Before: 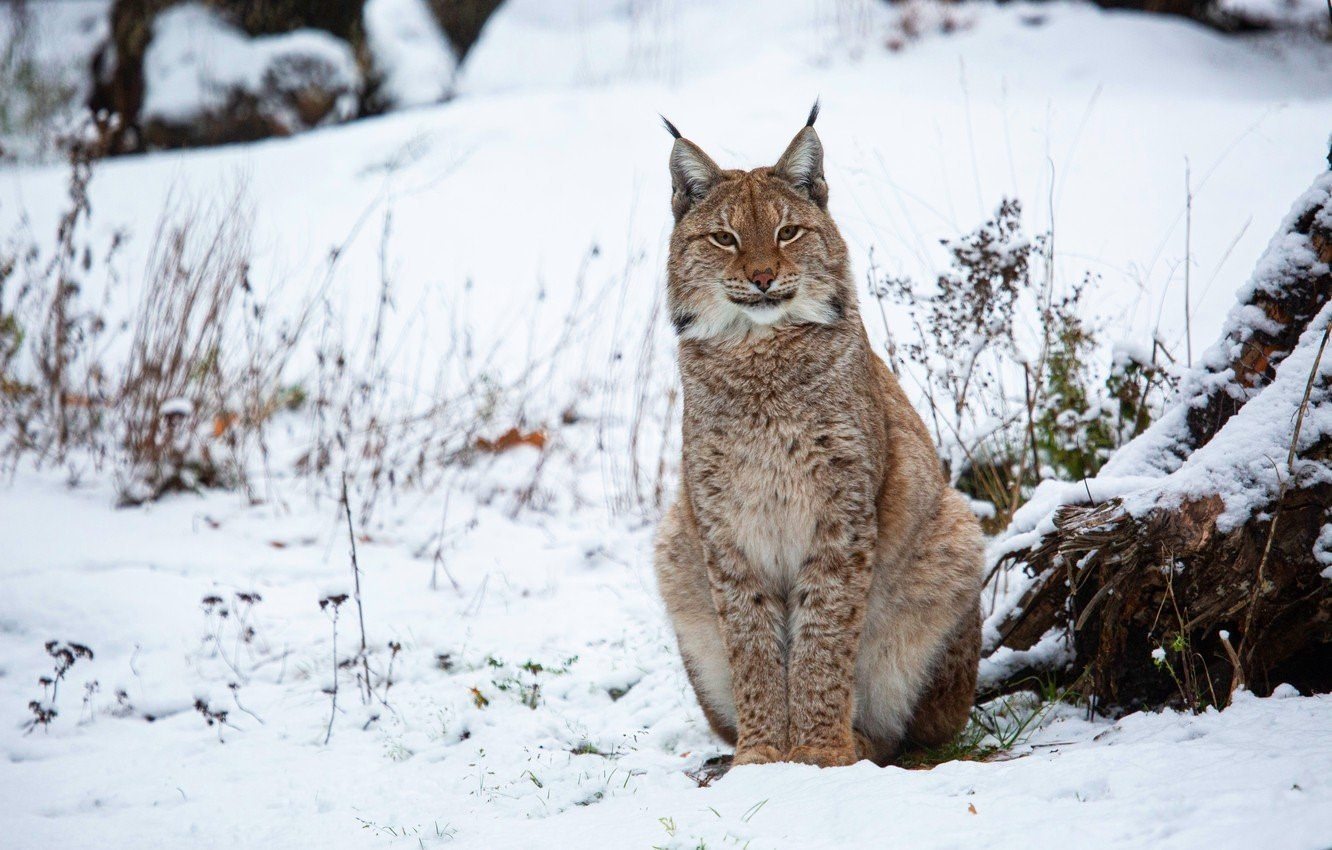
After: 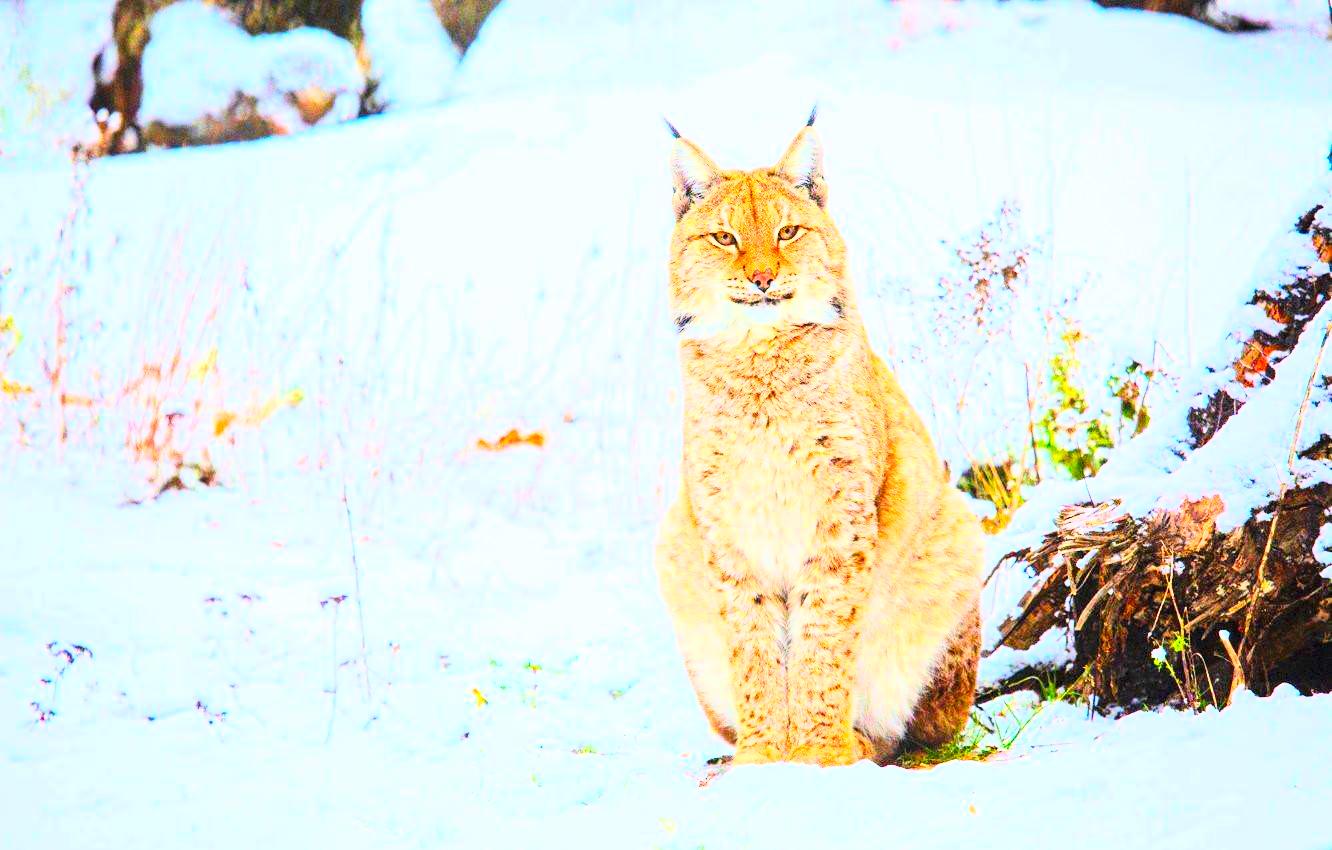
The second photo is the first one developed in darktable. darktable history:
color contrast: green-magenta contrast 1.55, blue-yellow contrast 1.83
tone curve: curves: ch0 [(0, 0) (0.417, 0.851) (1, 1)]
contrast brightness saturation: contrast 0.24, brightness 0.26, saturation 0.39
